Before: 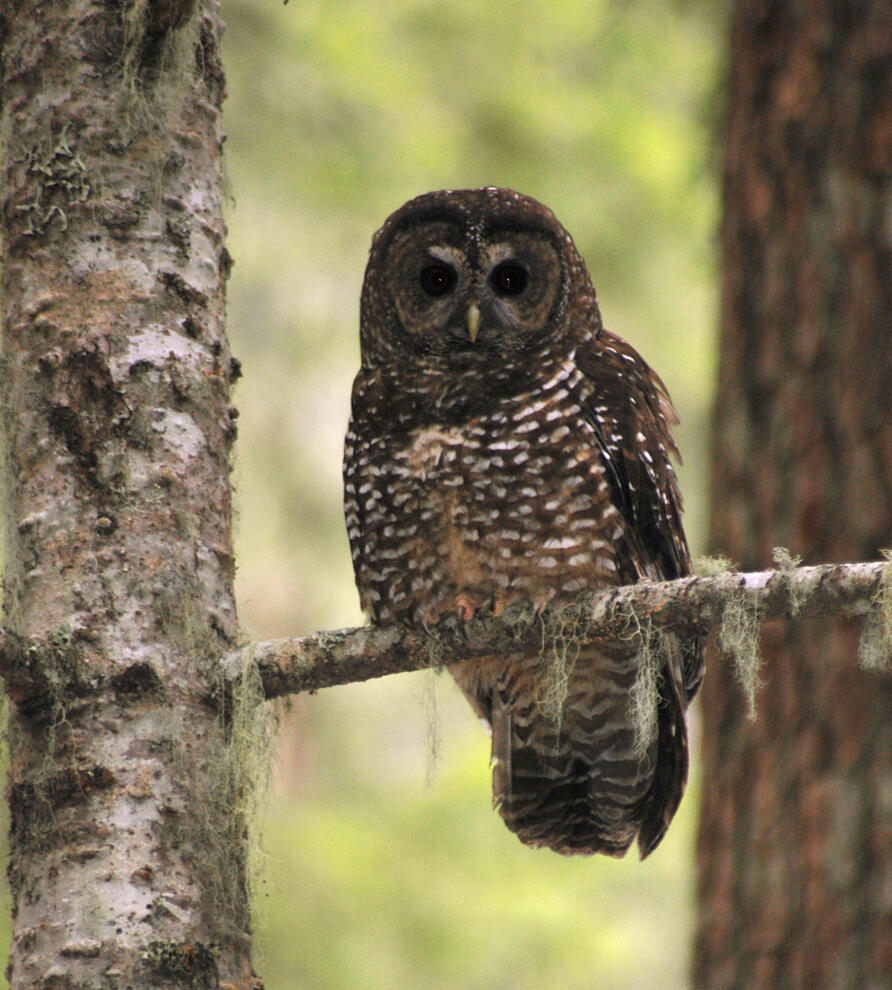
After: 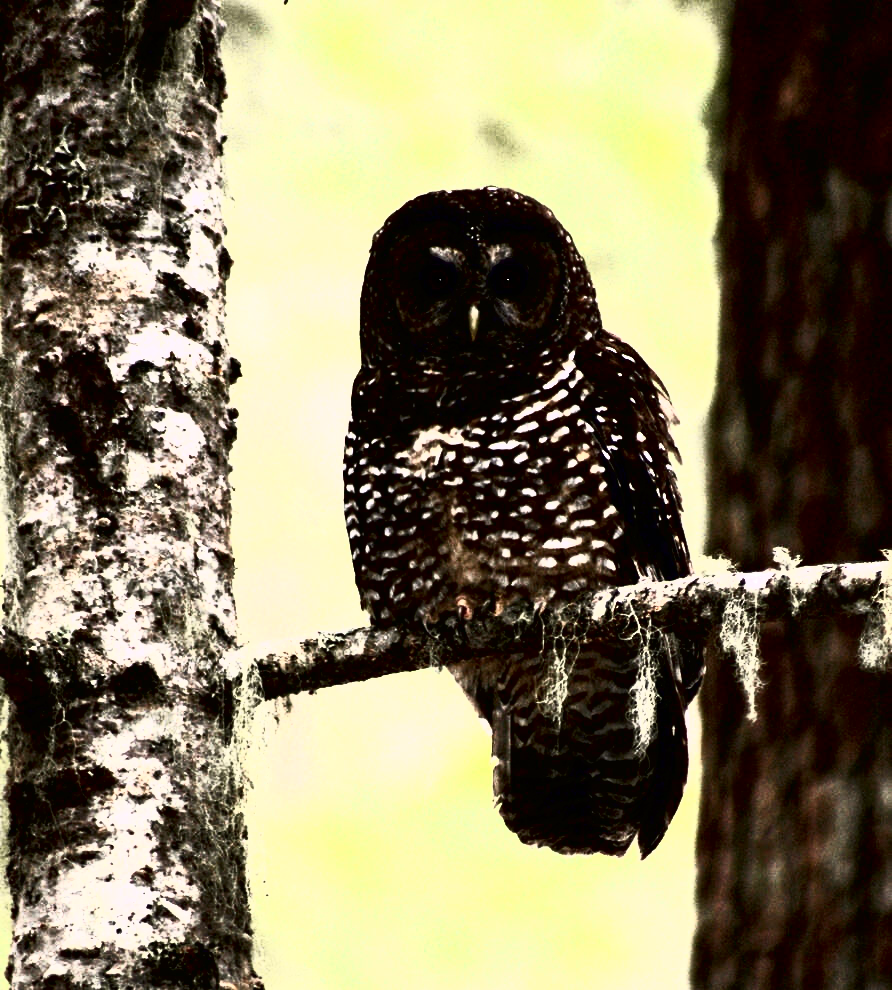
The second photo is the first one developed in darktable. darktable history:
tone curve: curves: ch0 [(0, 0) (0.003, 0.001) (0.011, 0.003) (0.025, 0.003) (0.044, 0.003) (0.069, 0.003) (0.1, 0.006) (0.136, 0.007) (0.177, 0.009) (0.224, 0.007) (0.277, 0.026) (0.335, 0.126) (0.399, 0.254) (0.468, 0.493) (0.543, 0.892) (0.623, 0.984) (0.709, 0.979) (0.801, 0.979) (0.898, 0.982) (1, 1)], color space Lab, independent channels, preserve colors none
base curve: curves: ch0 [(0, 0) (0.74, 0.67) (1, 1)], preserve colors average RGB
